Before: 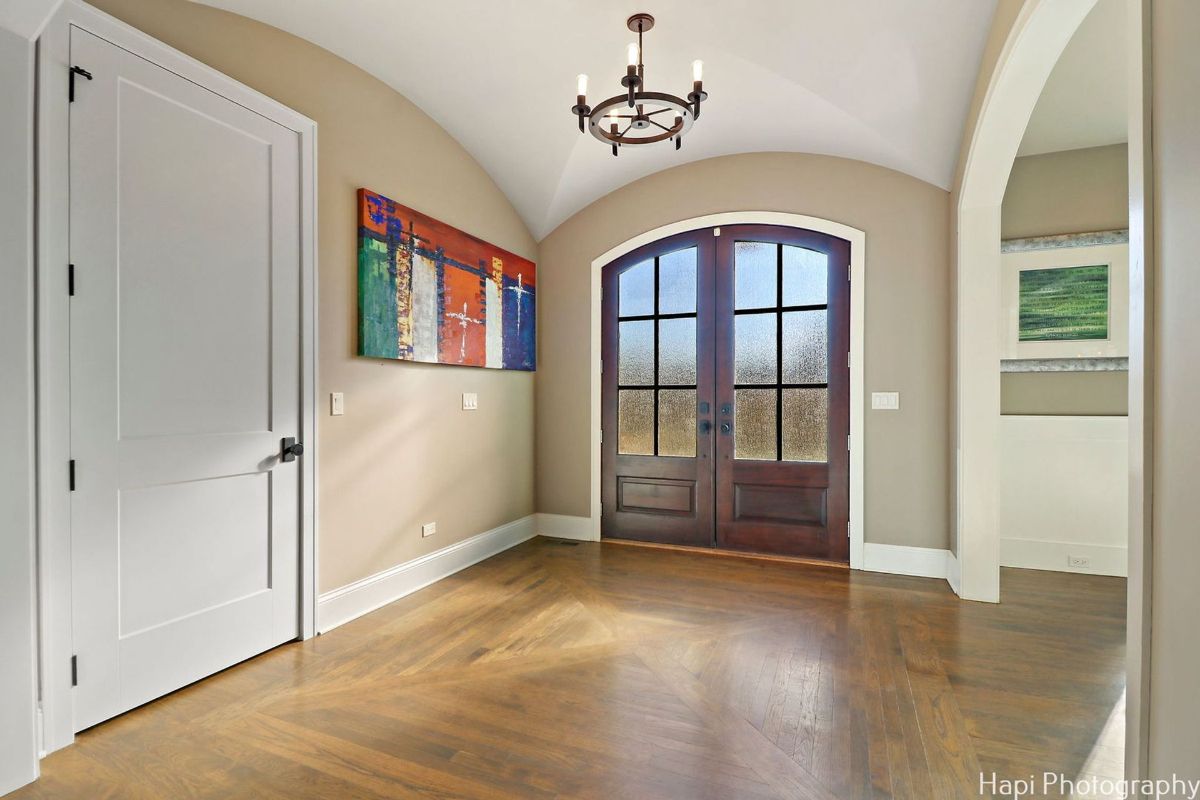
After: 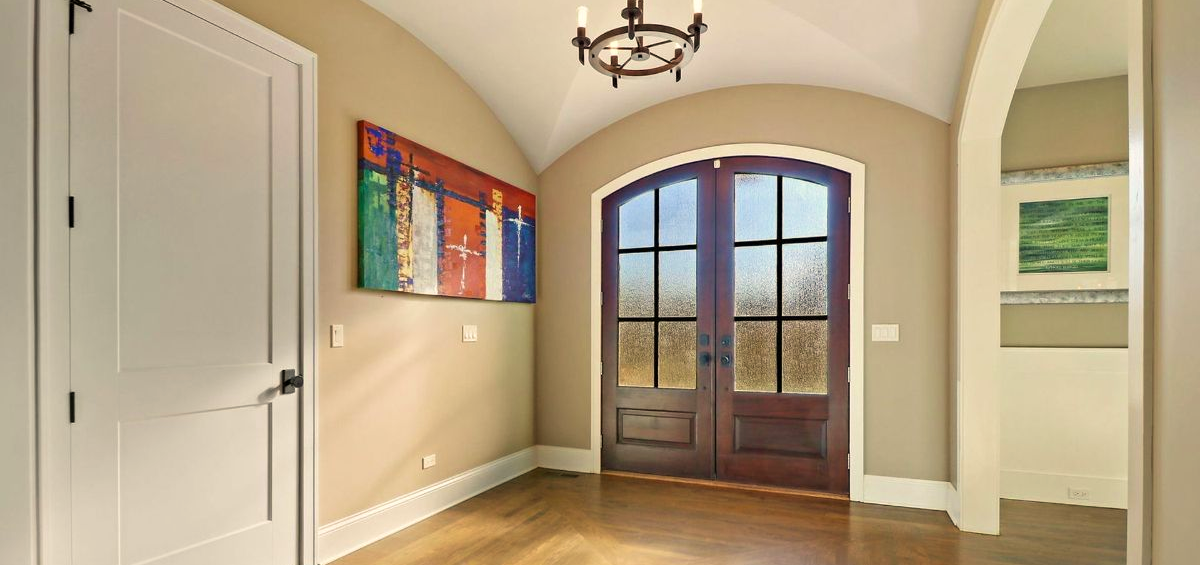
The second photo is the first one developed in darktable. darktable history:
tone equalizer: on, module defaults
velvia: on, module defaults
color calibration: x 0.331, y 0.347, temperature 5636.95 K
crop and rotate: top 8.51%, bottom 20.856%
